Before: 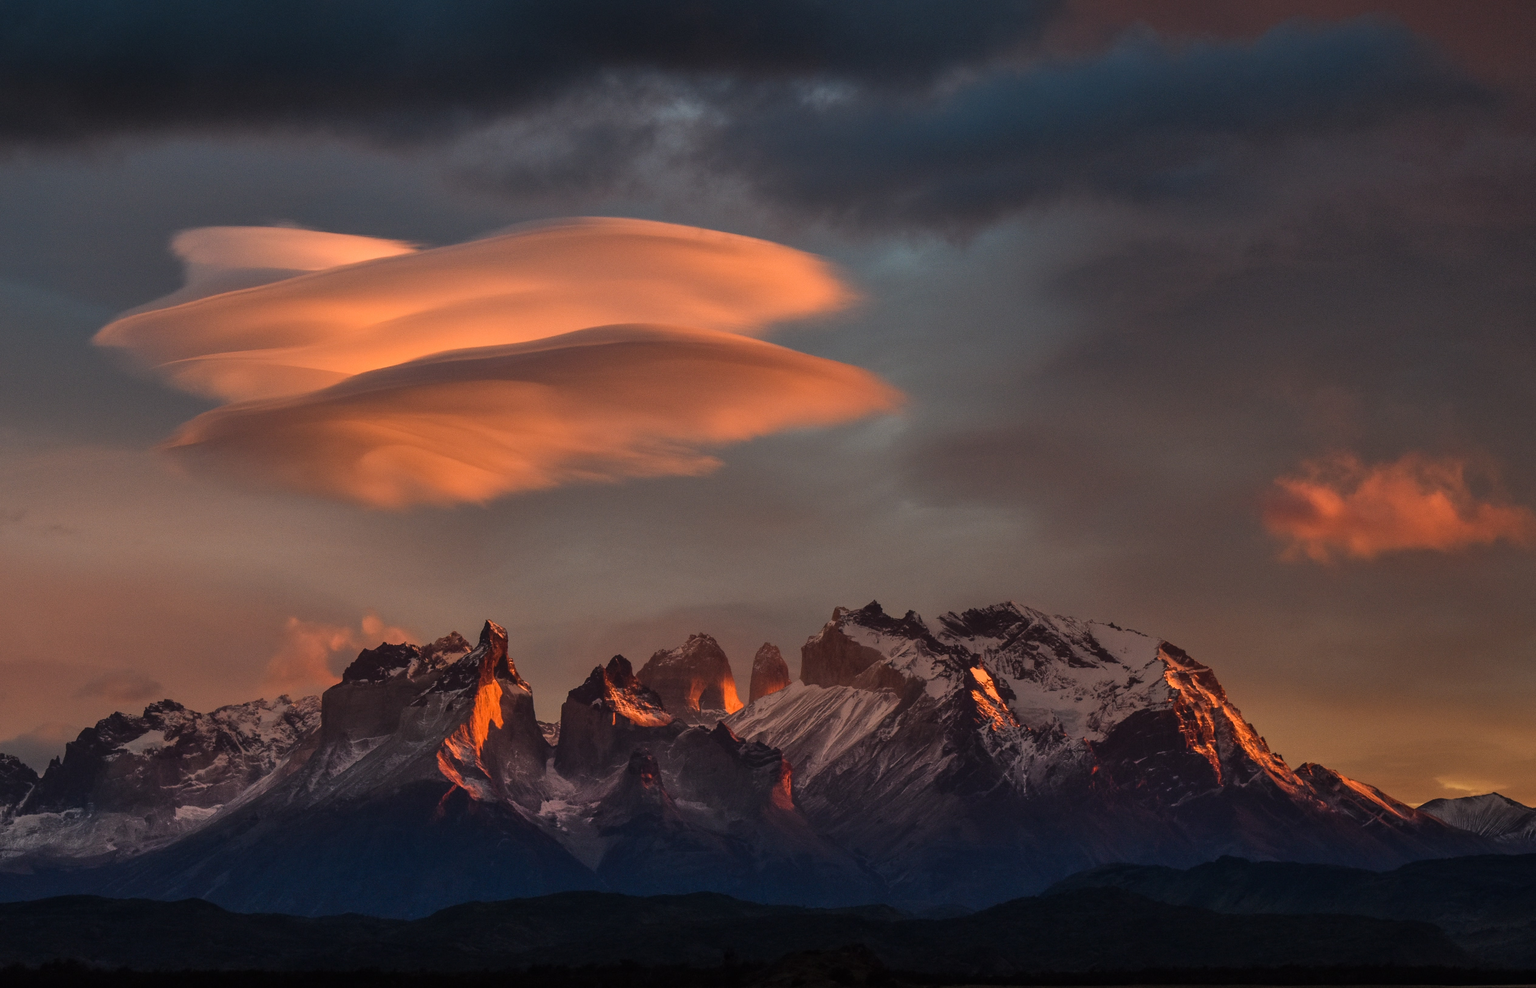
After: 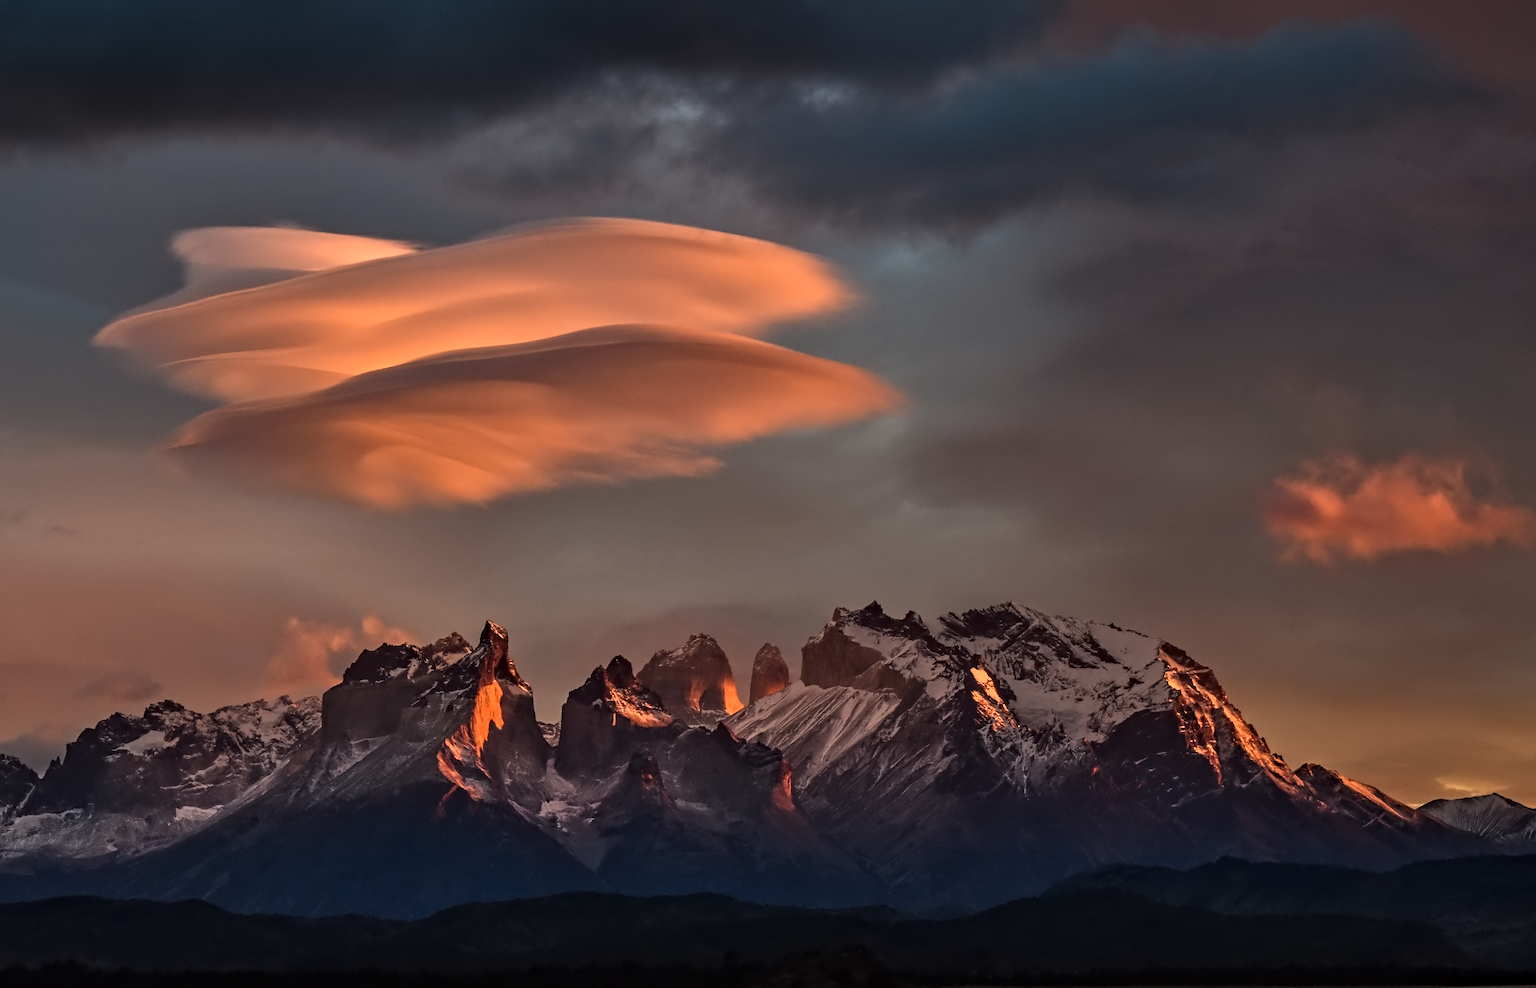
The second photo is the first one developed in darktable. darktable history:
color correction: highlights b* 0.001
contrast equalizer: octaves 7, y [[0.5, 0.542, 0.583, 0.625, 0.667, 0.708], [0.5 ×6], [0.5 ×6], [0, 0.033, 0.067, 0.1, 0.133, 0.167], [0, 0.05, 0.1, 0.15, 0.2, 0.25]]
